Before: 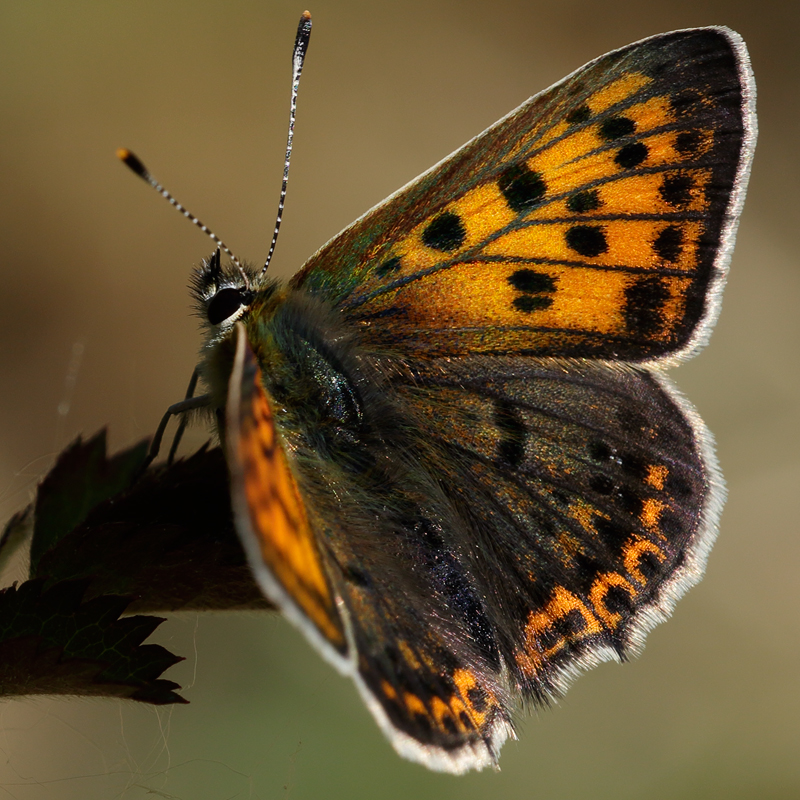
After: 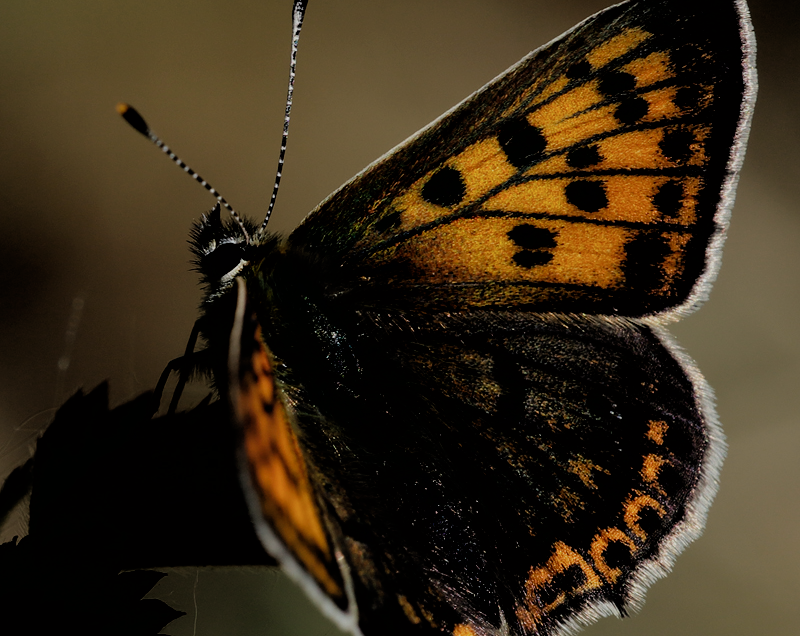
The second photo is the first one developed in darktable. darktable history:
crop and rotate: top 5.648%, bottom 14.765%
filmic rgb: black relative exposure -3.7 EV, white relative exposure 2.75 EV, dynamic range scaling -6.03%, hardness 3.04
exposure: black level correction 0, exposure -0.738 EV, compensate exposure bias true, compensate highlight preservation false
